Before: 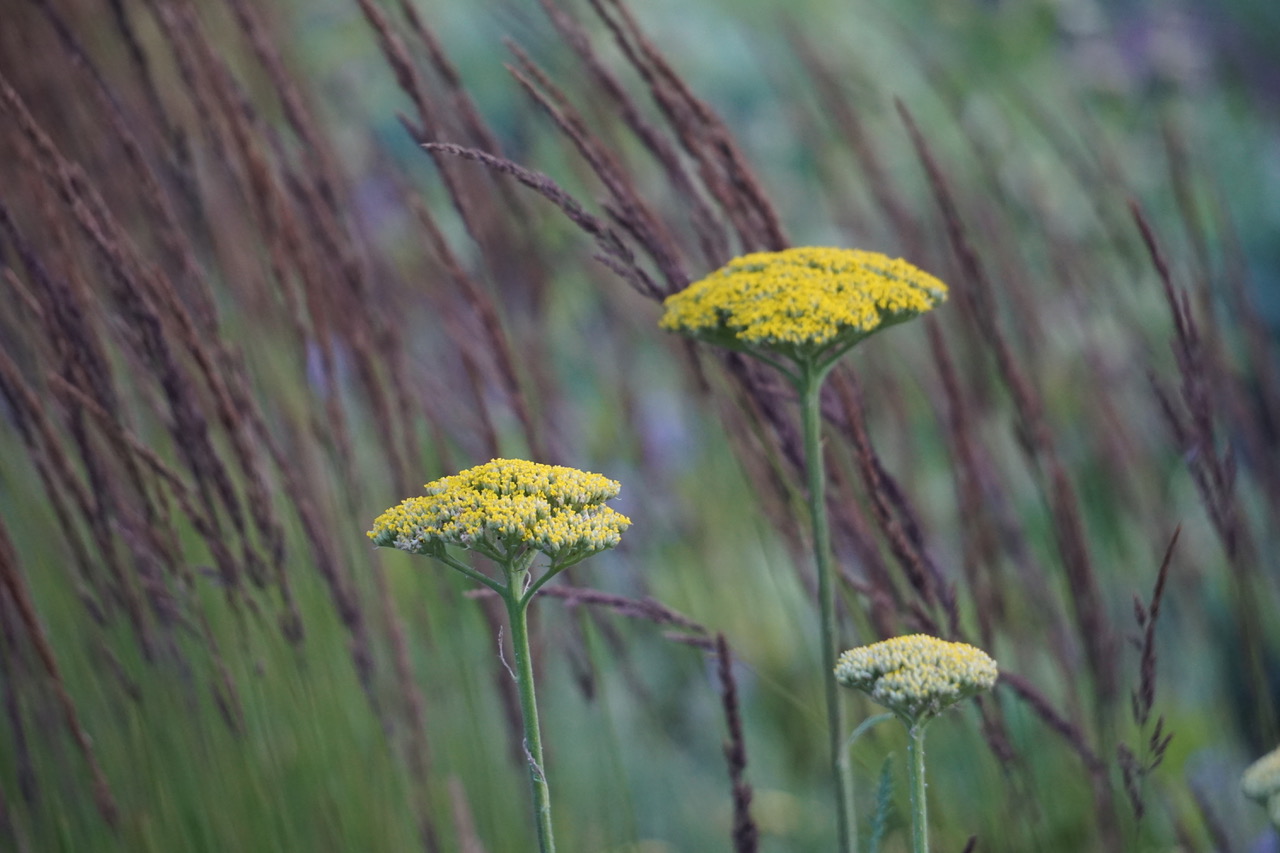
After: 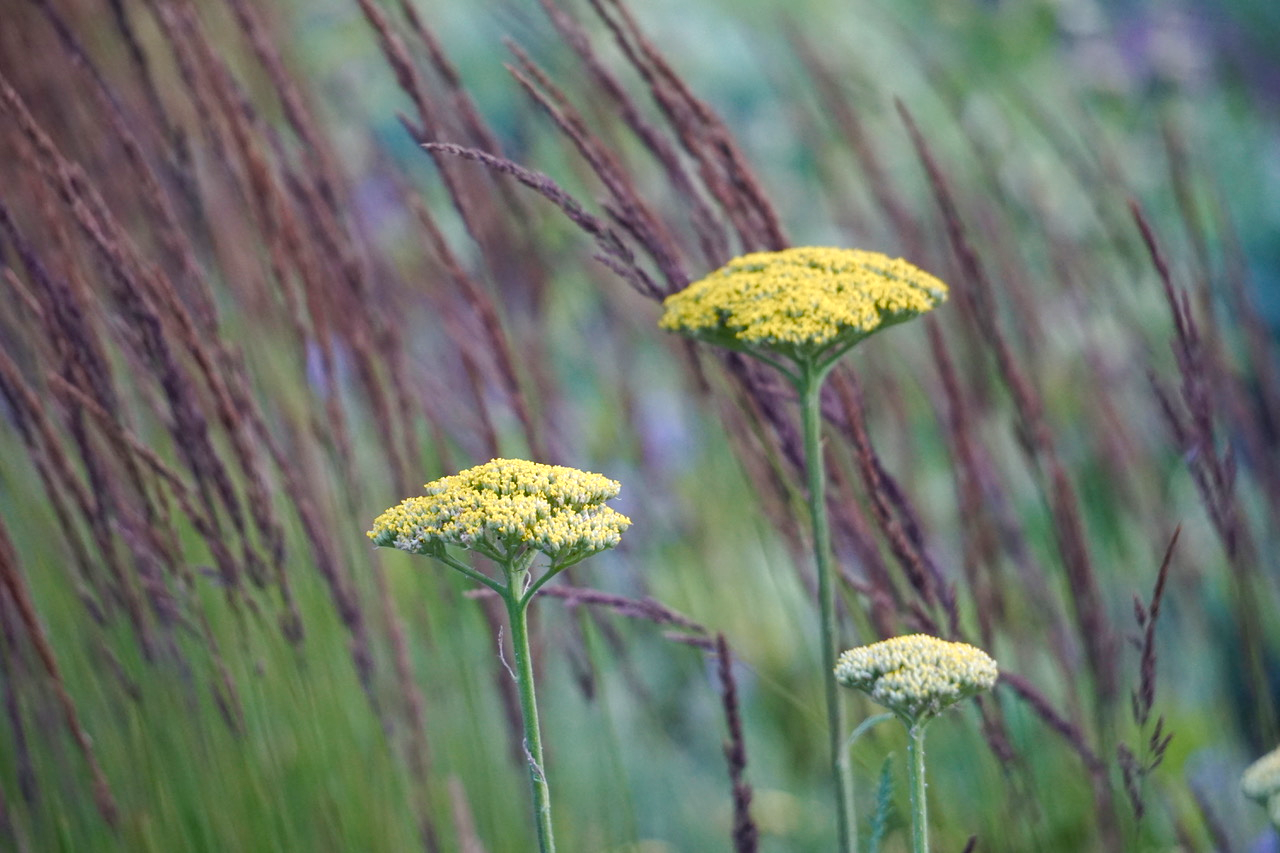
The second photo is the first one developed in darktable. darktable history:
color balance rgb: perceptual saturation grading › global saturation 20%, perceptual saturation grading › highlights -50%, perceptual saturation grading › shadows 30%, perceptual brilliance grading › global brilliance 10%, perceptual brilliance grading › shadows 15%
local contrast: highlights 100%, shadows 100%, detail 120%, midtone range 0.2
